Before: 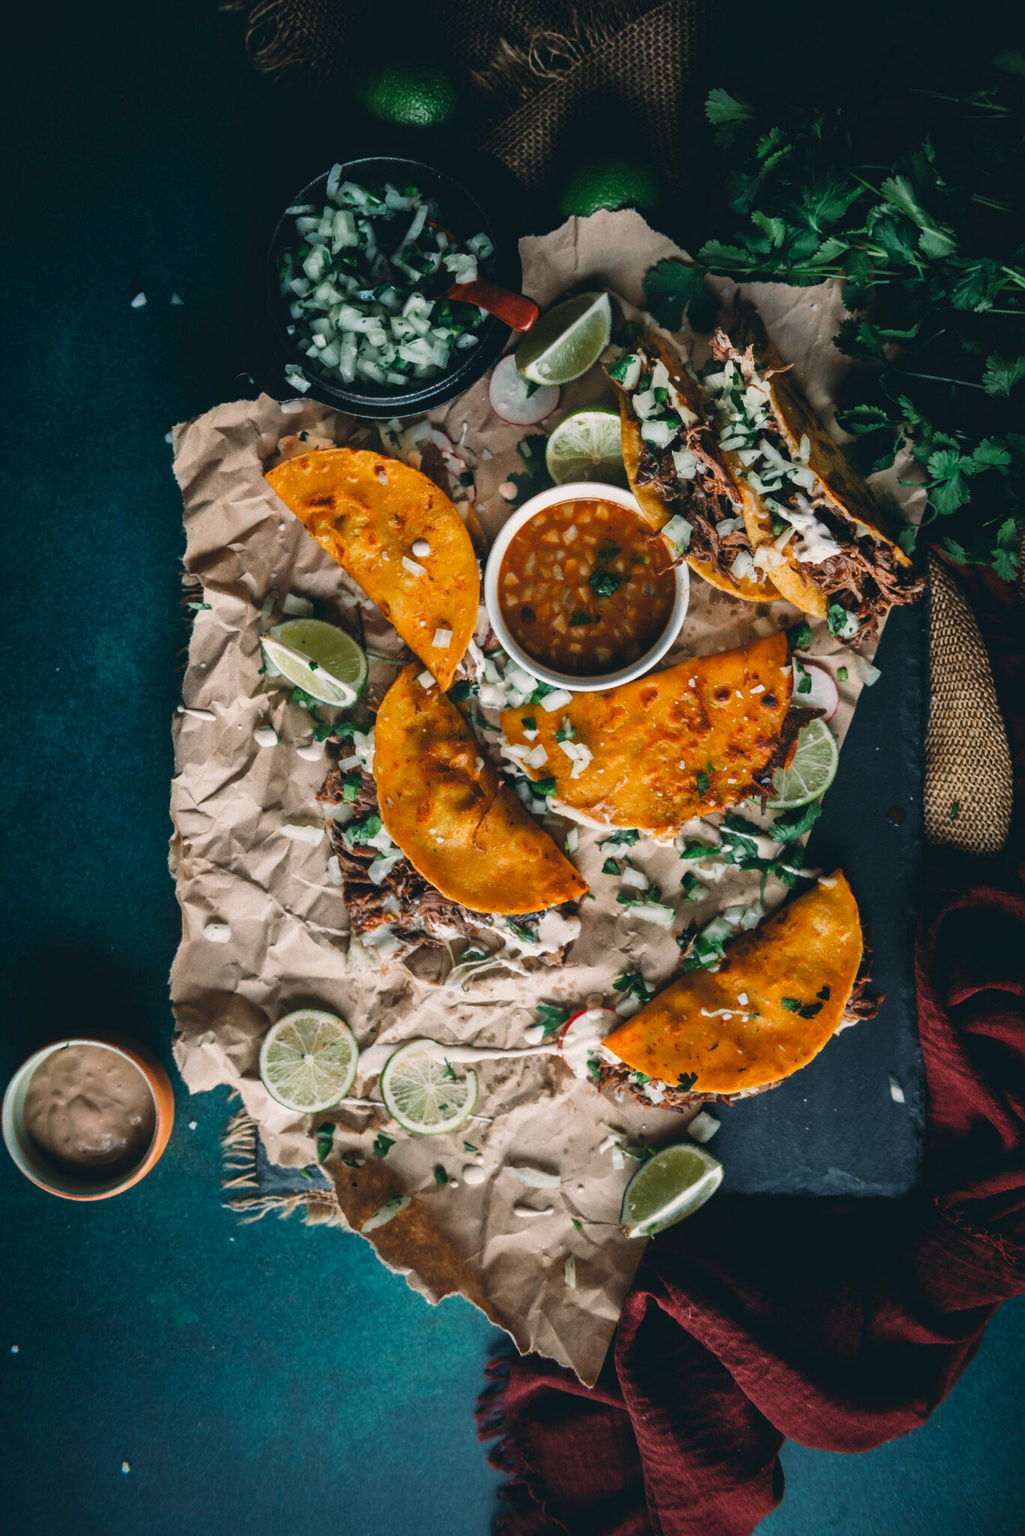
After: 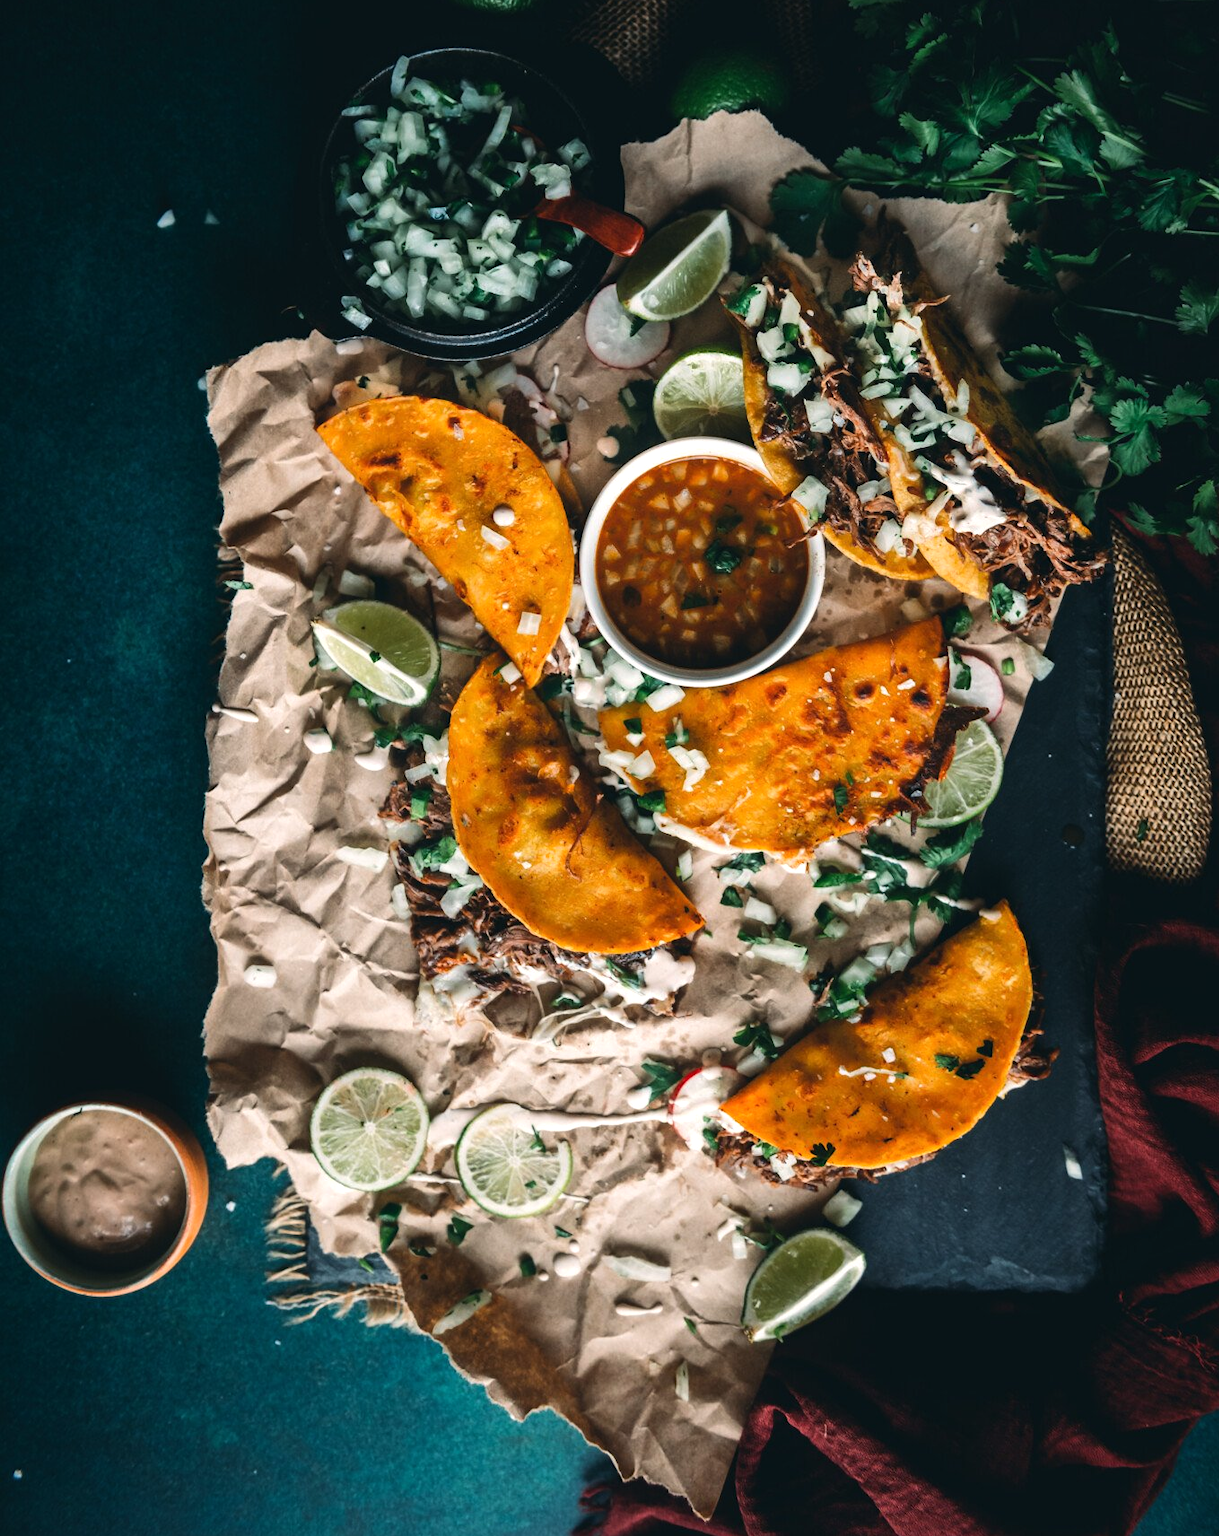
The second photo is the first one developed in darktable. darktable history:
tone equalizer: -8 EV -0.417 EV, -7 EV -0.389 EV, -6 EV -0.333 EV, -5 EV -0.222 EV, -3 EV 0.222 EV, -2 EV 0.333 EV, -1 EV 0.389 EV, +0 EV 0.417 EV, edges refinement/feathering 500, mask exposure compensation -1.57 EV, preserve details no
crop: top 7.625%, bottom 8.027%
